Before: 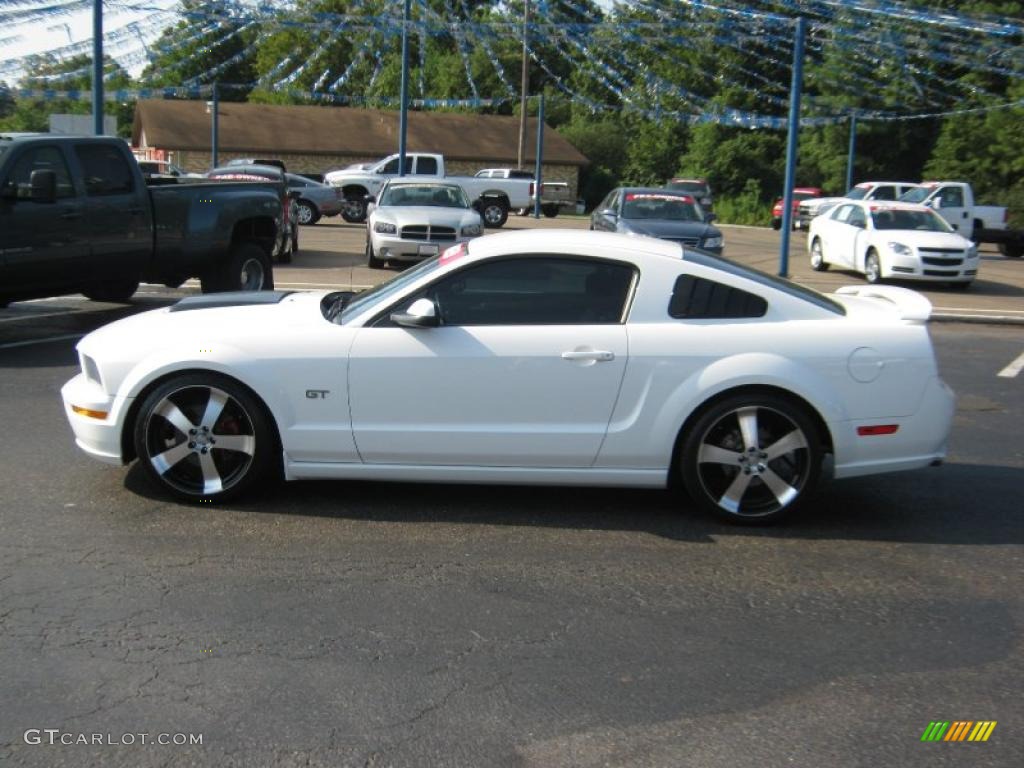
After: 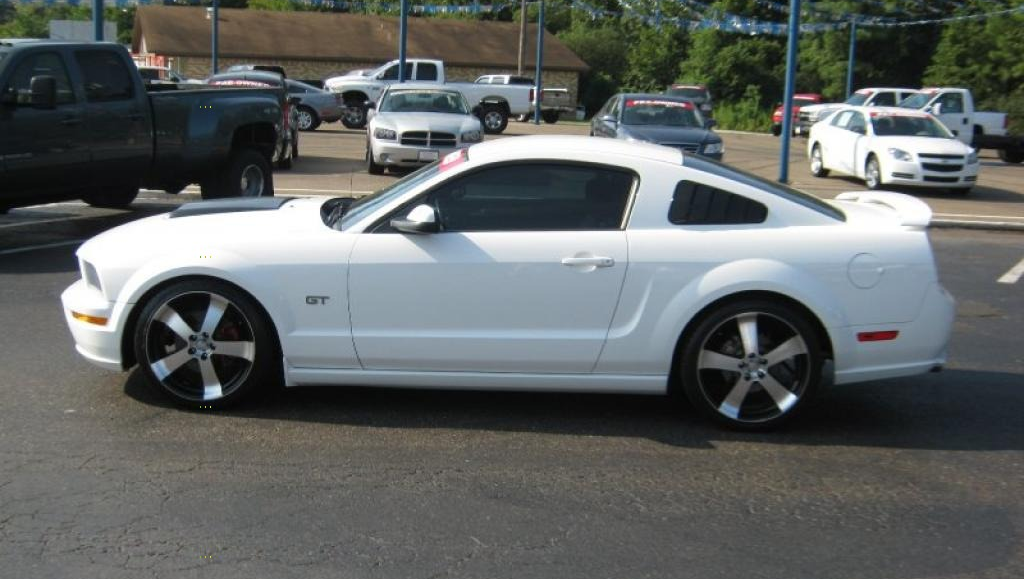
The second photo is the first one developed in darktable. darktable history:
crop and rotate: top 12.344%, bottom 12.206%
color correction: highlights b* 0.061
